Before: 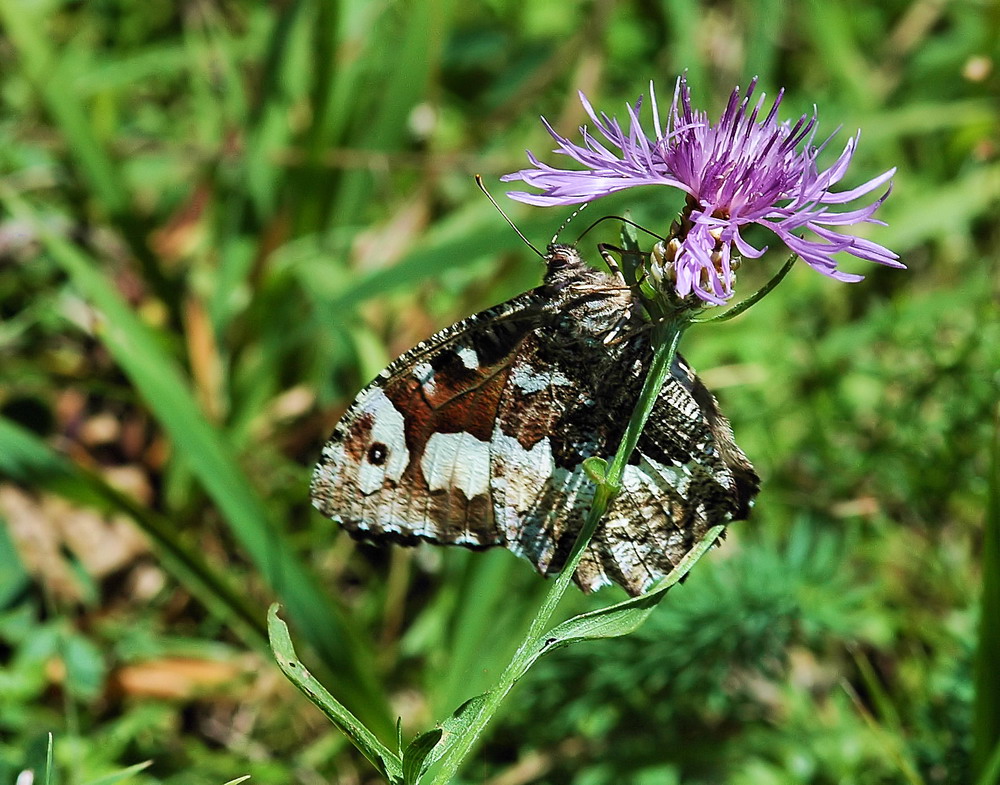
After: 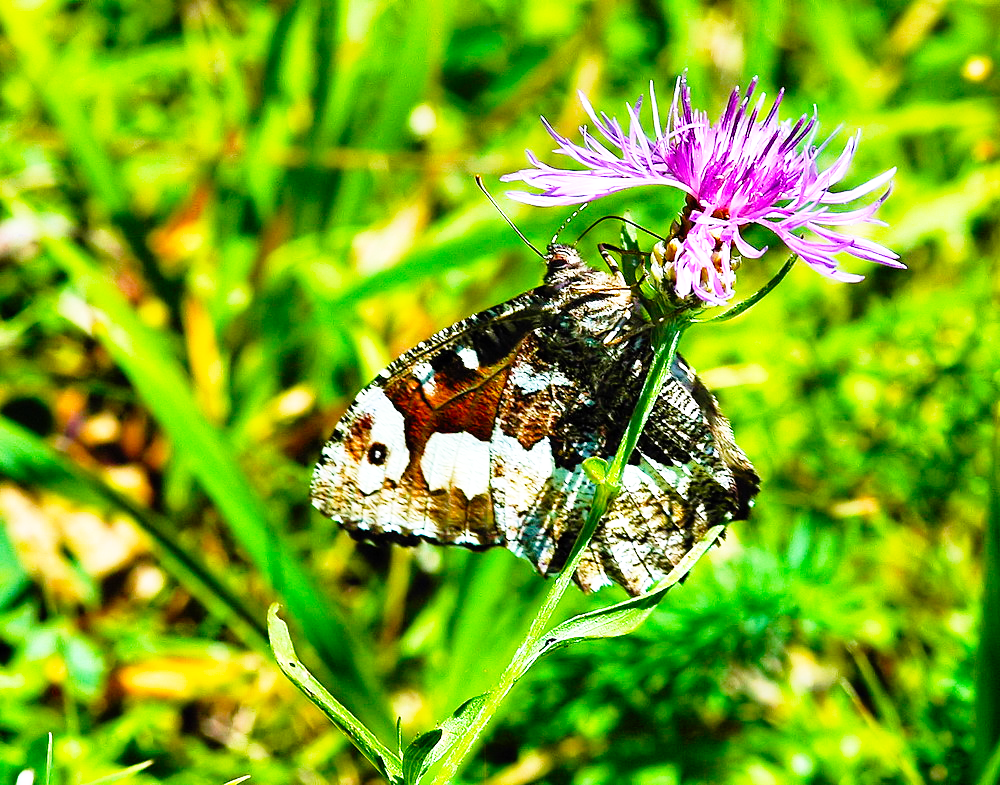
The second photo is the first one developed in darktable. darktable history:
exposure: exposure 0.2 EV, compensate highlight preservation false
local contrast: mode bilateral grid, contrast 10, coarseness 25, detail 115%, midtone range 0.2
color balance rgb: linear chroma grading › global chroma 15%, perceptual saturation grading › global saturation 30%
base curve: curves: ch0 [(0, 0) (0.012, 0.01) (0.073, 0.168) (0.31, 0.711) (0.645, 0.957) (1, 1)], preserve colors none
